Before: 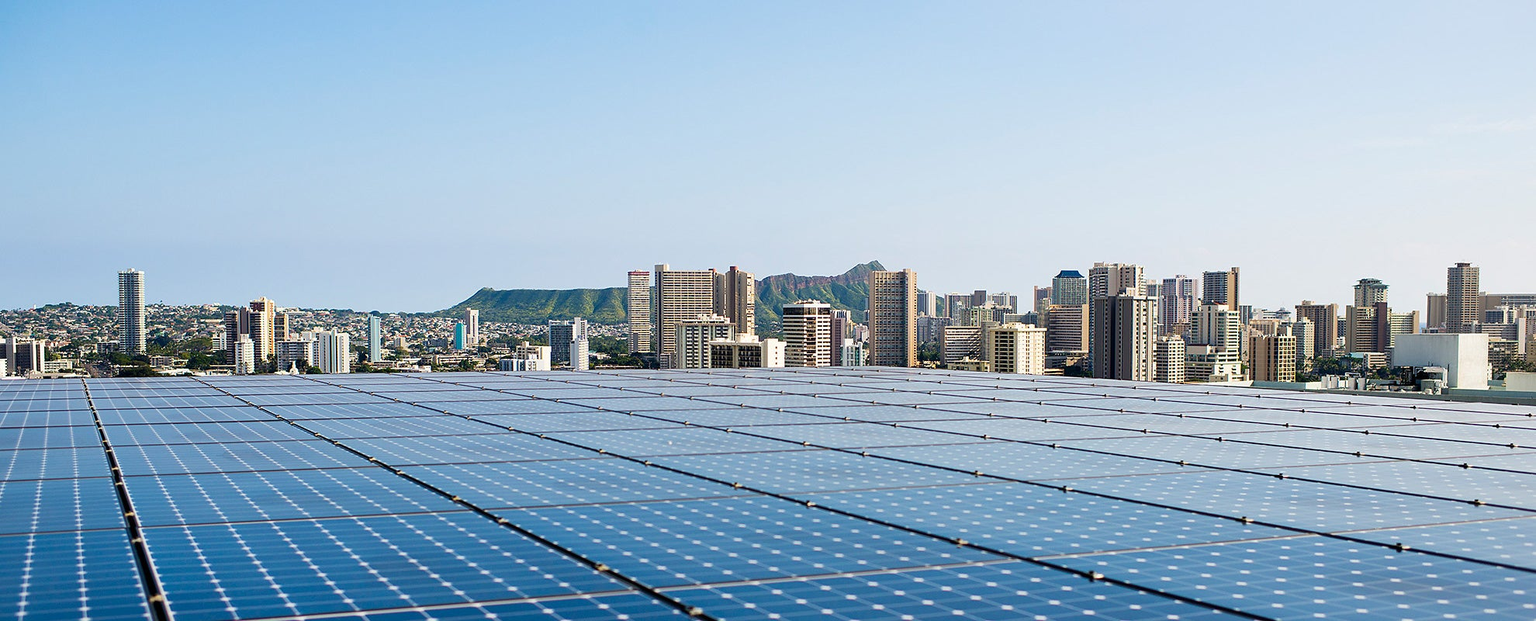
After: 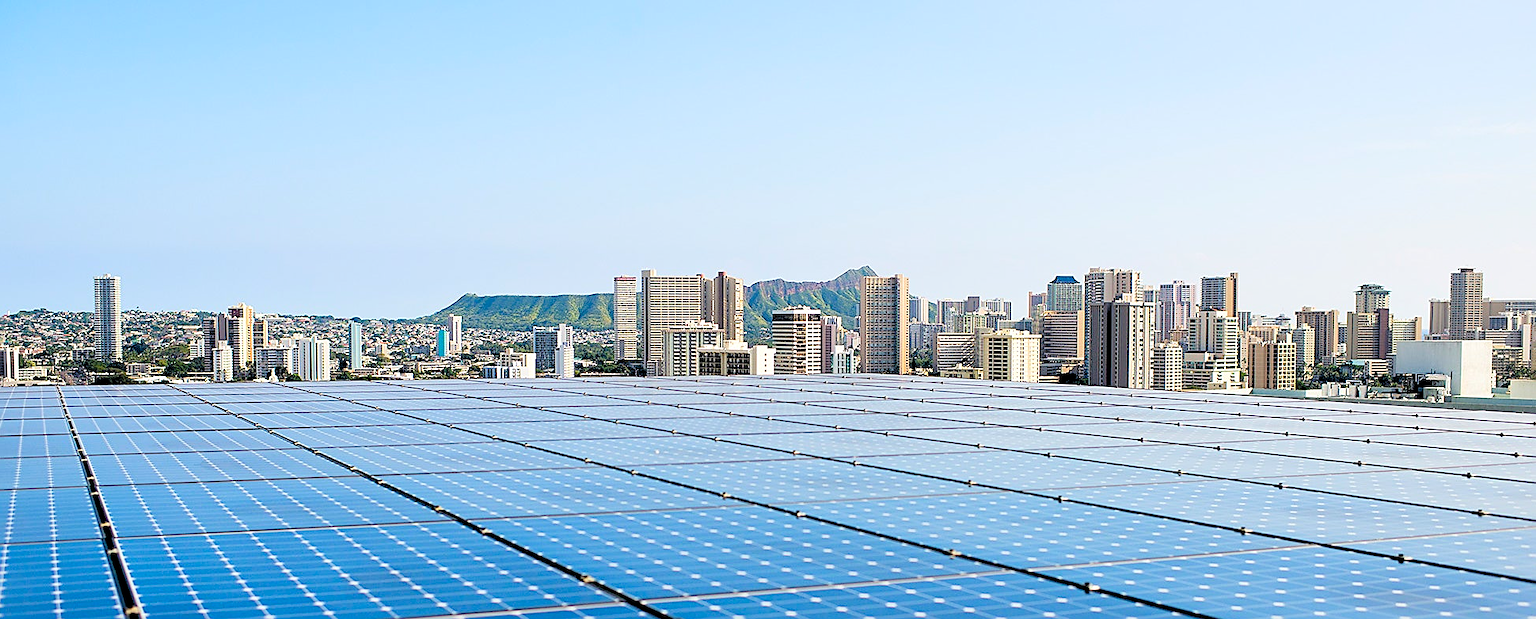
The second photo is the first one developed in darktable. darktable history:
crop: left 1.743%, right 0.268%, bottom 2.011%
tone equalizer: on, module defaults
levels: levels [0.093, 0.434, 0.988]
sharpen: on, module defaults
